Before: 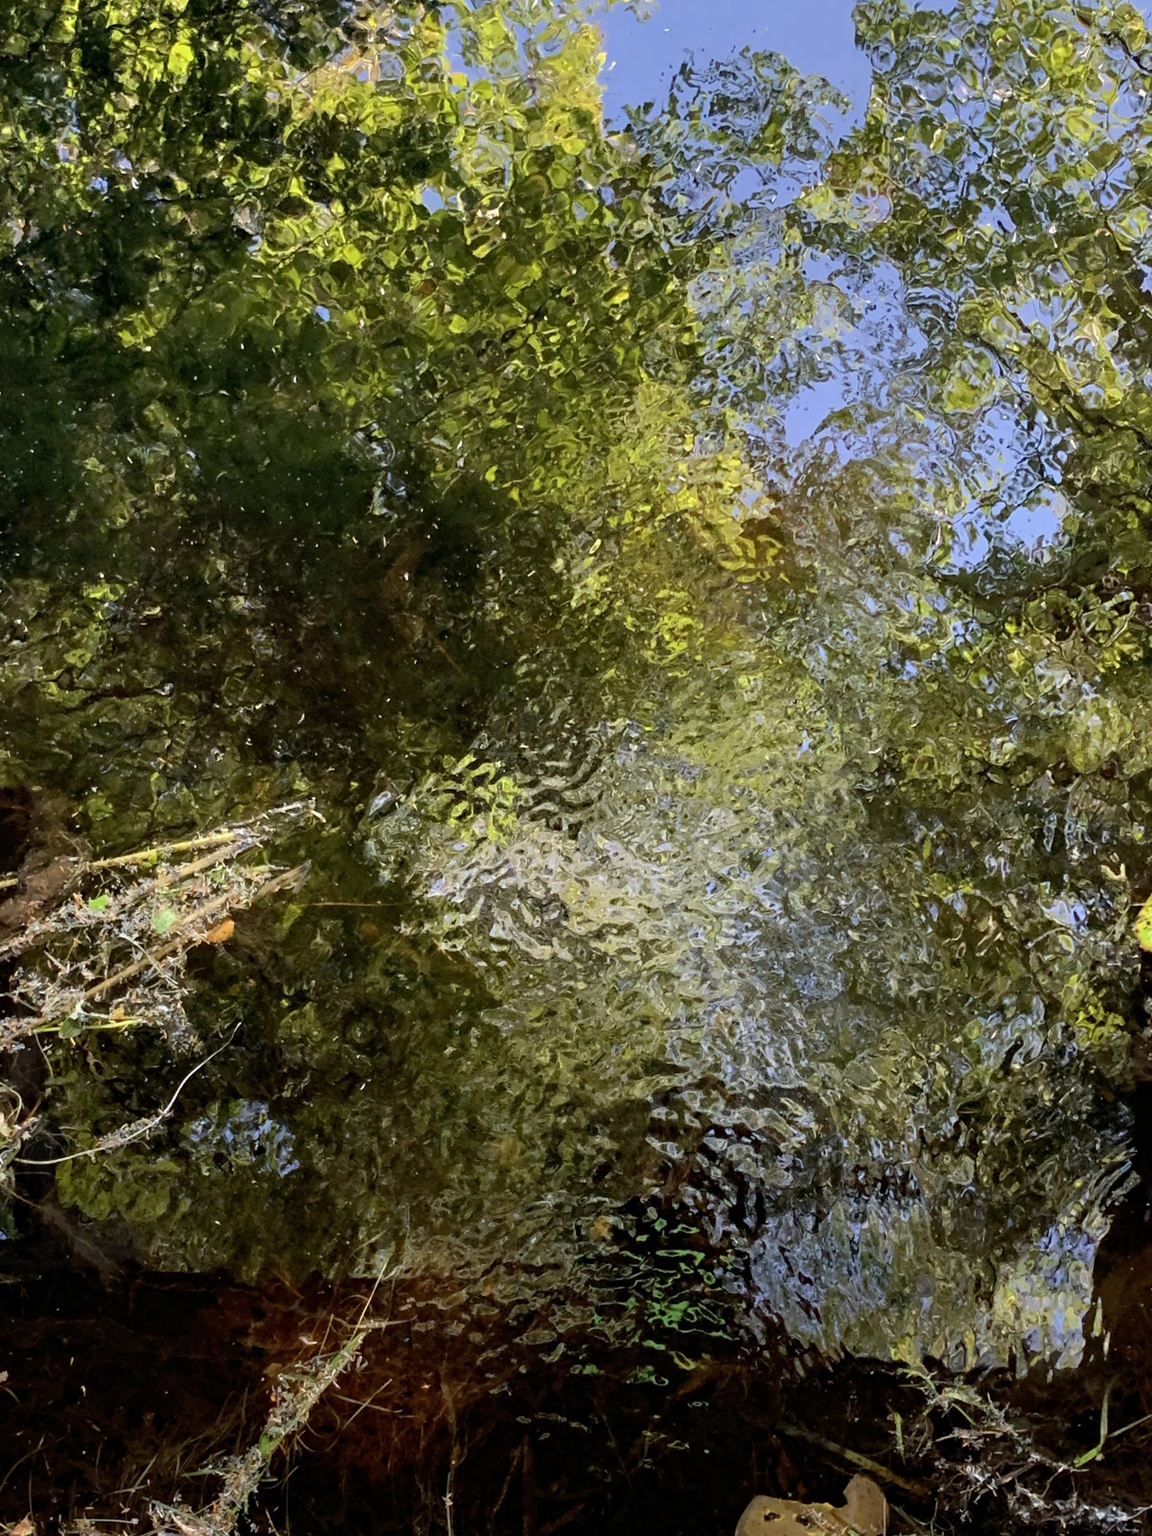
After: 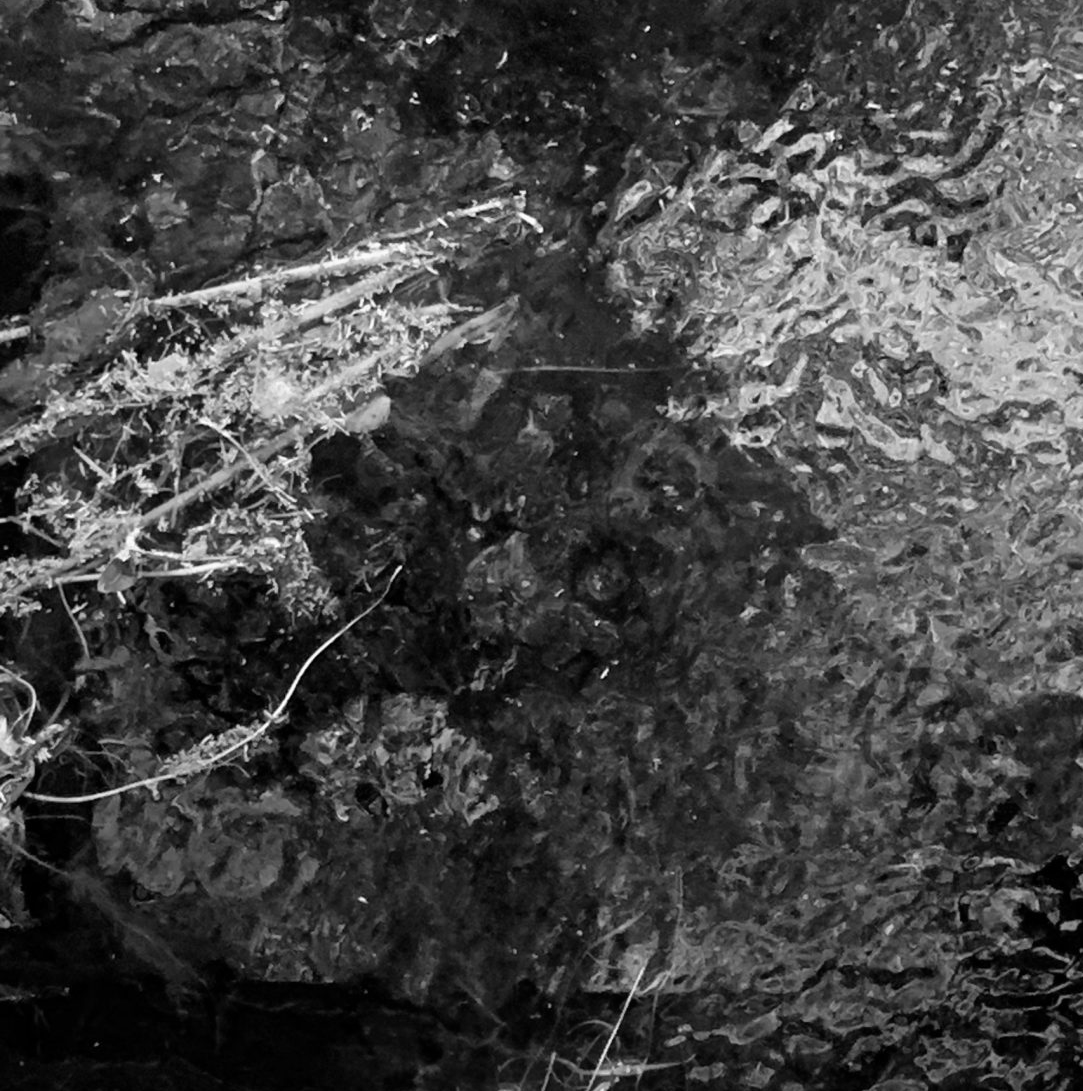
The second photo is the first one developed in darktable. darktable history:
monochrome: on, module defaults
crop: top 44.483%, right 43.593%, bottom 12.892%
